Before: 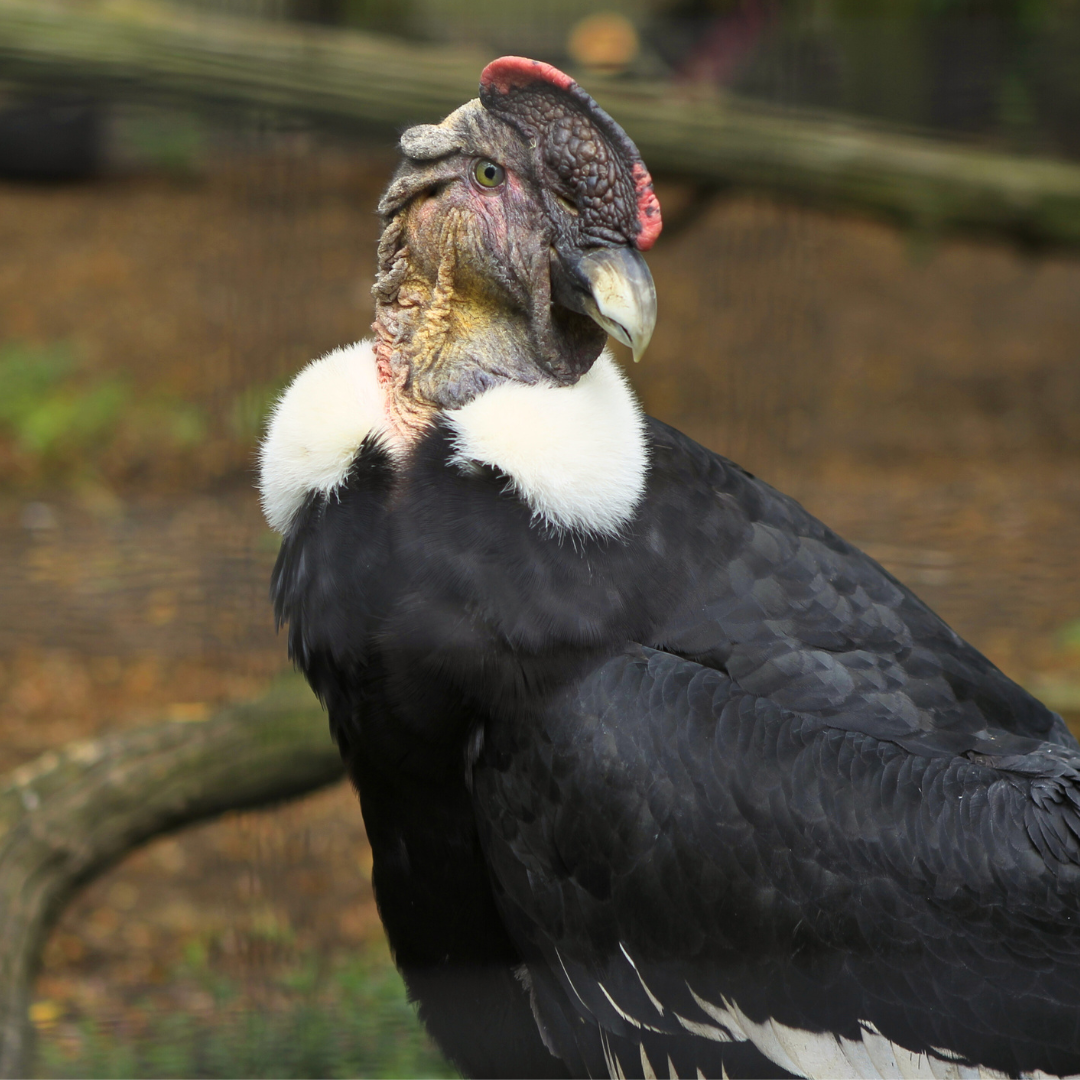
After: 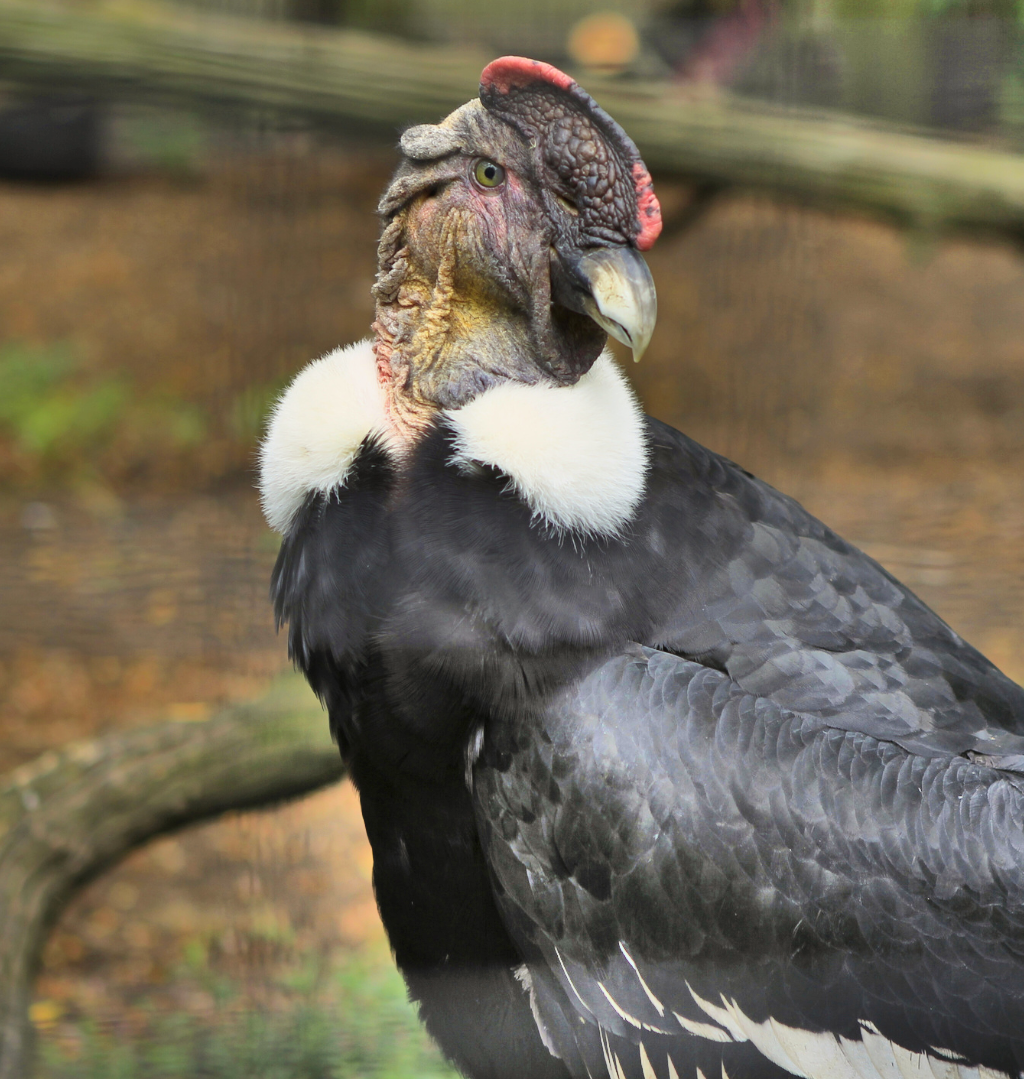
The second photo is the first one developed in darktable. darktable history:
crop and rotate: right 5.167%
shadows and highlights: radius 123.98, shadows 100, white point adjustment -3, highlights -100, highlights color adjustment 89.84%, soften with gaussian
